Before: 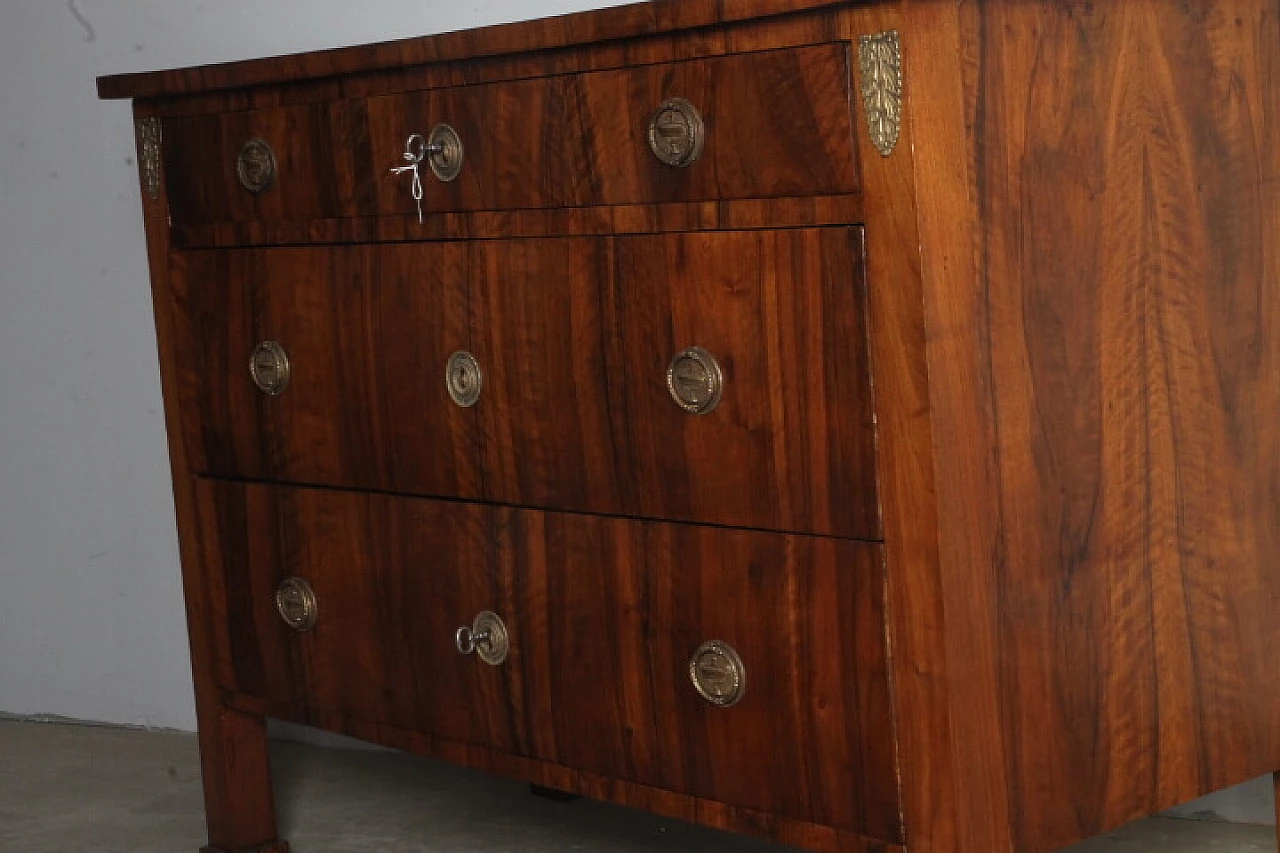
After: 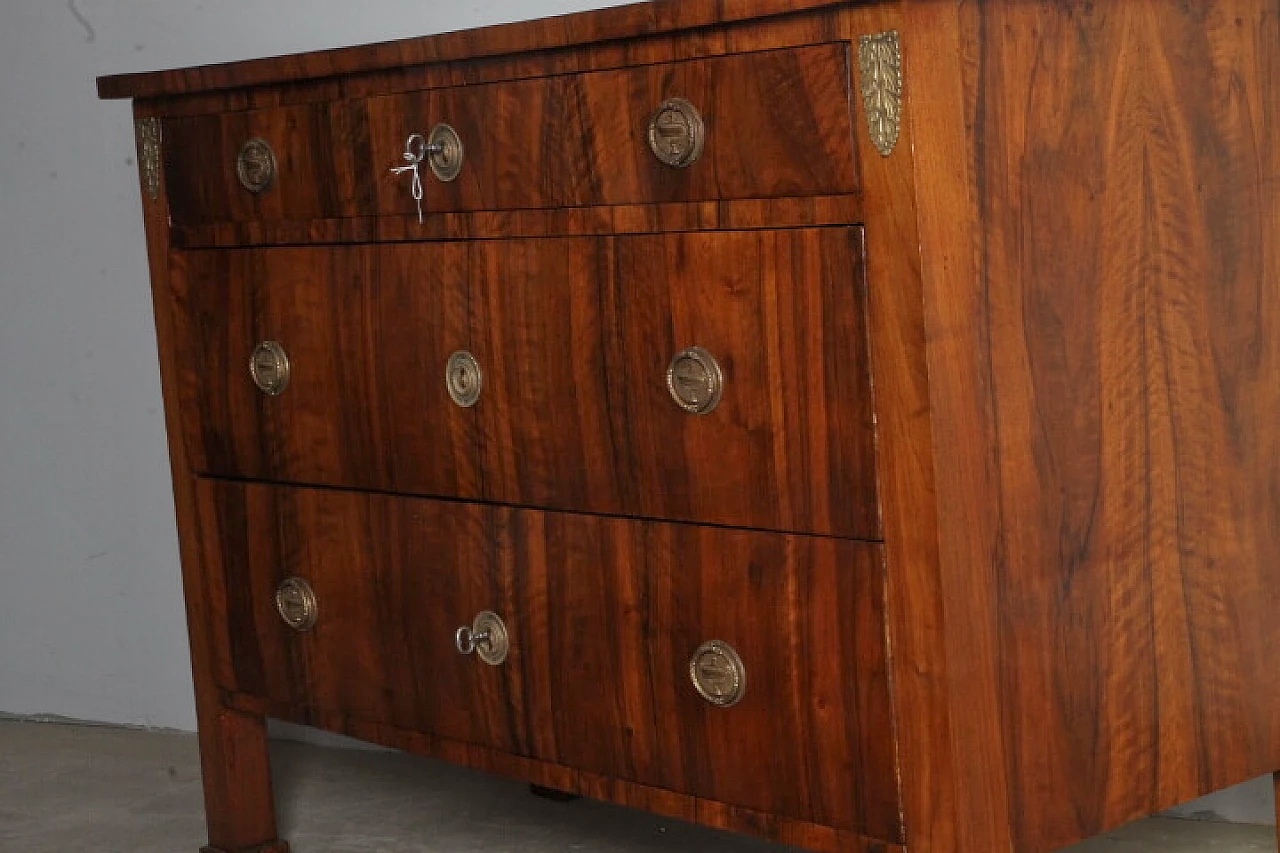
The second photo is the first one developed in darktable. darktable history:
exposure: black level correction 0.001, exposure 0.3 EV, compensate highlight preservation false
tone equalizer: -8 EV 0.25 EV, -7 EV 0.417 EV, -6 EV 0.417 EV, -5 EV 0.25 EV, -3 EV -0.25 EV, -2 EV -0.417 EV, -1 EV -0.417 EV, +0 EV -0.25 EV, edges refinement/feathering 500, mask exposure compensation -1.57 EV, preserve details guided filter
